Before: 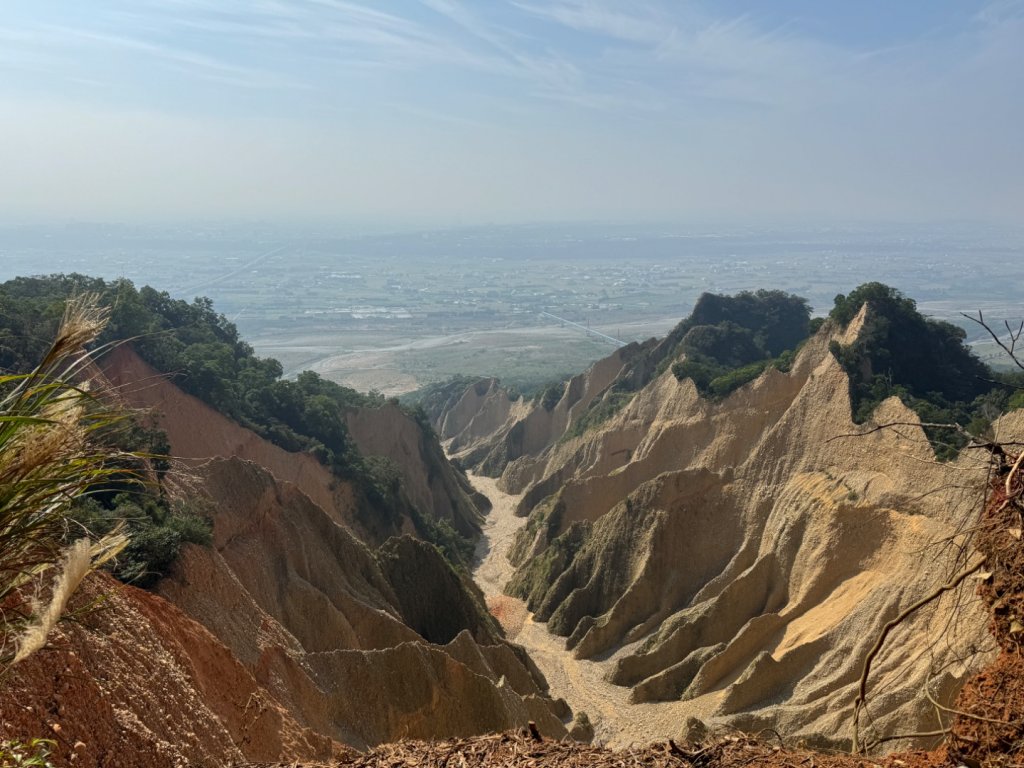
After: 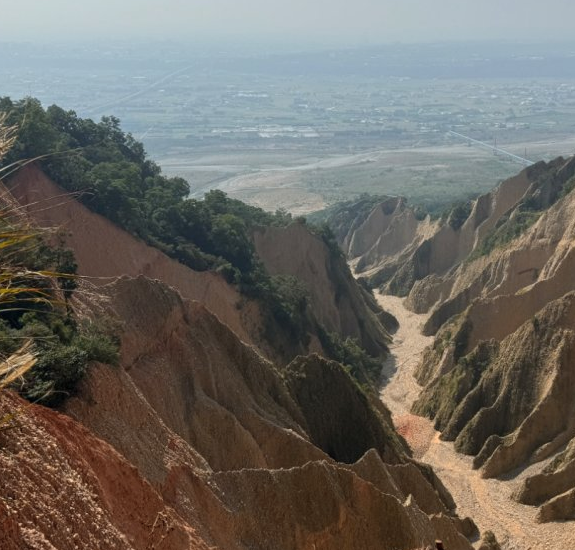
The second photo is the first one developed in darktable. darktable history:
color zones: curves: ch1 [(0, 0.469) (0.072, 0.457) (0.243, 0.494) (0.429, 0.5) (0.571, 0.5) (0.714, 0.5) (0.857, 0.5) (1, 0.469)]; ch2 [(0, 0.499) (0.143, 0.467) (0.242, 0.436) (0.429, 0.493) (0.571, 0.5) (0.714, 0.5) (0.857, 0.5) (1, 0.499)]
crop: left 9.103%, top 23.691%, right 34.672%, bottom 4.693%
tone equalizer: edges refinement/feathering 500, mask exposure compensation -1.57 EV, preserve details no
